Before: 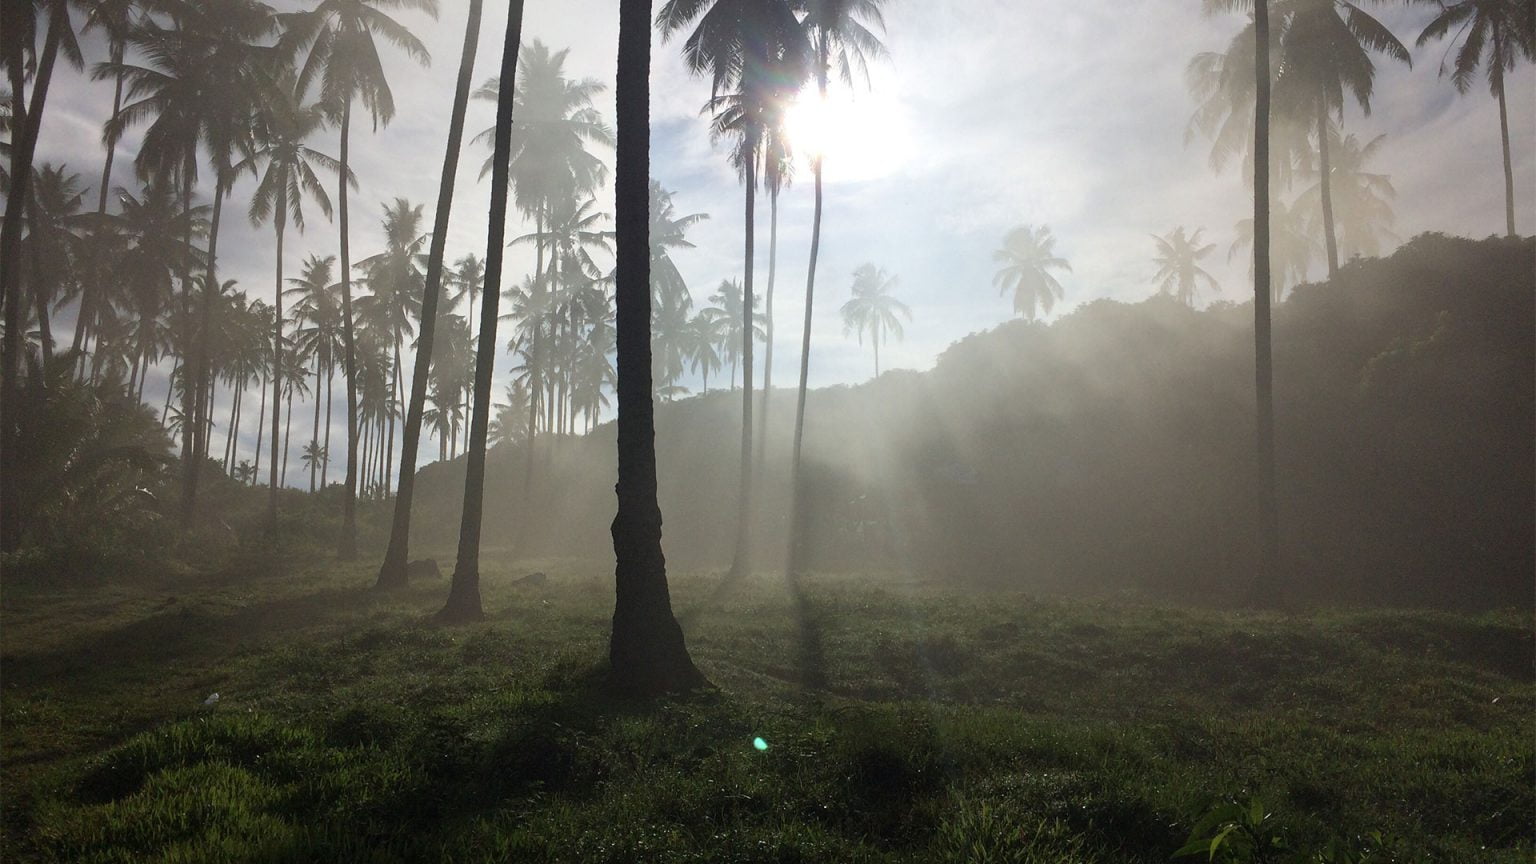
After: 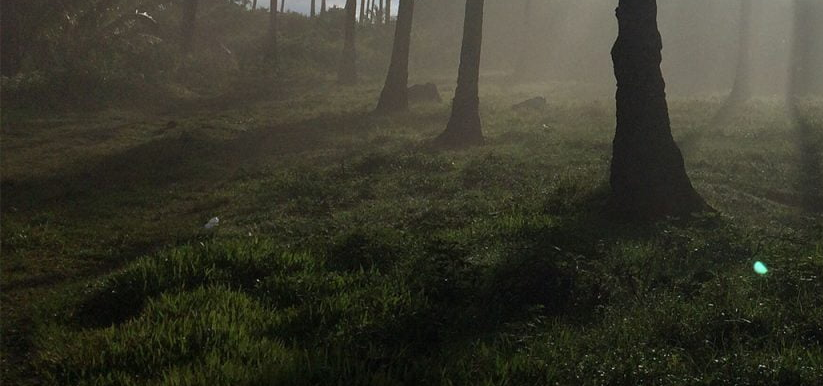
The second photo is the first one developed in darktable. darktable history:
crop and rotate: top 55.166%, right 46.368%, bottom 0.122%
